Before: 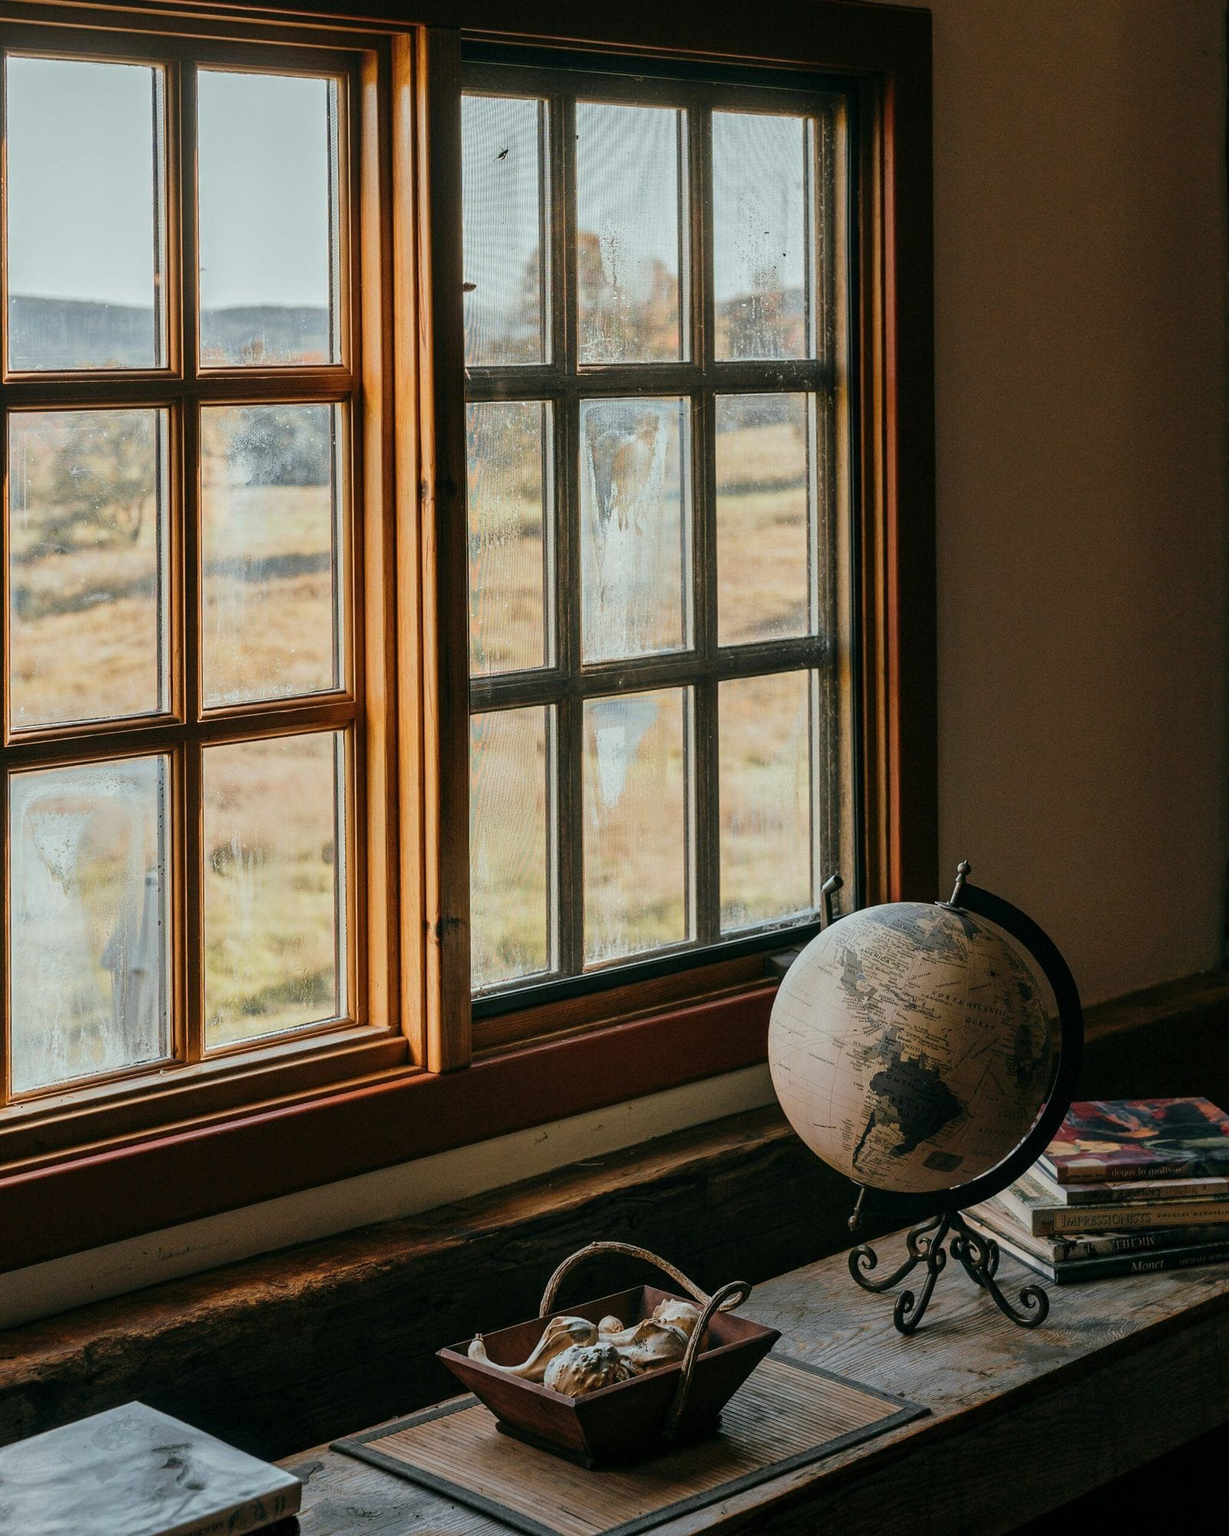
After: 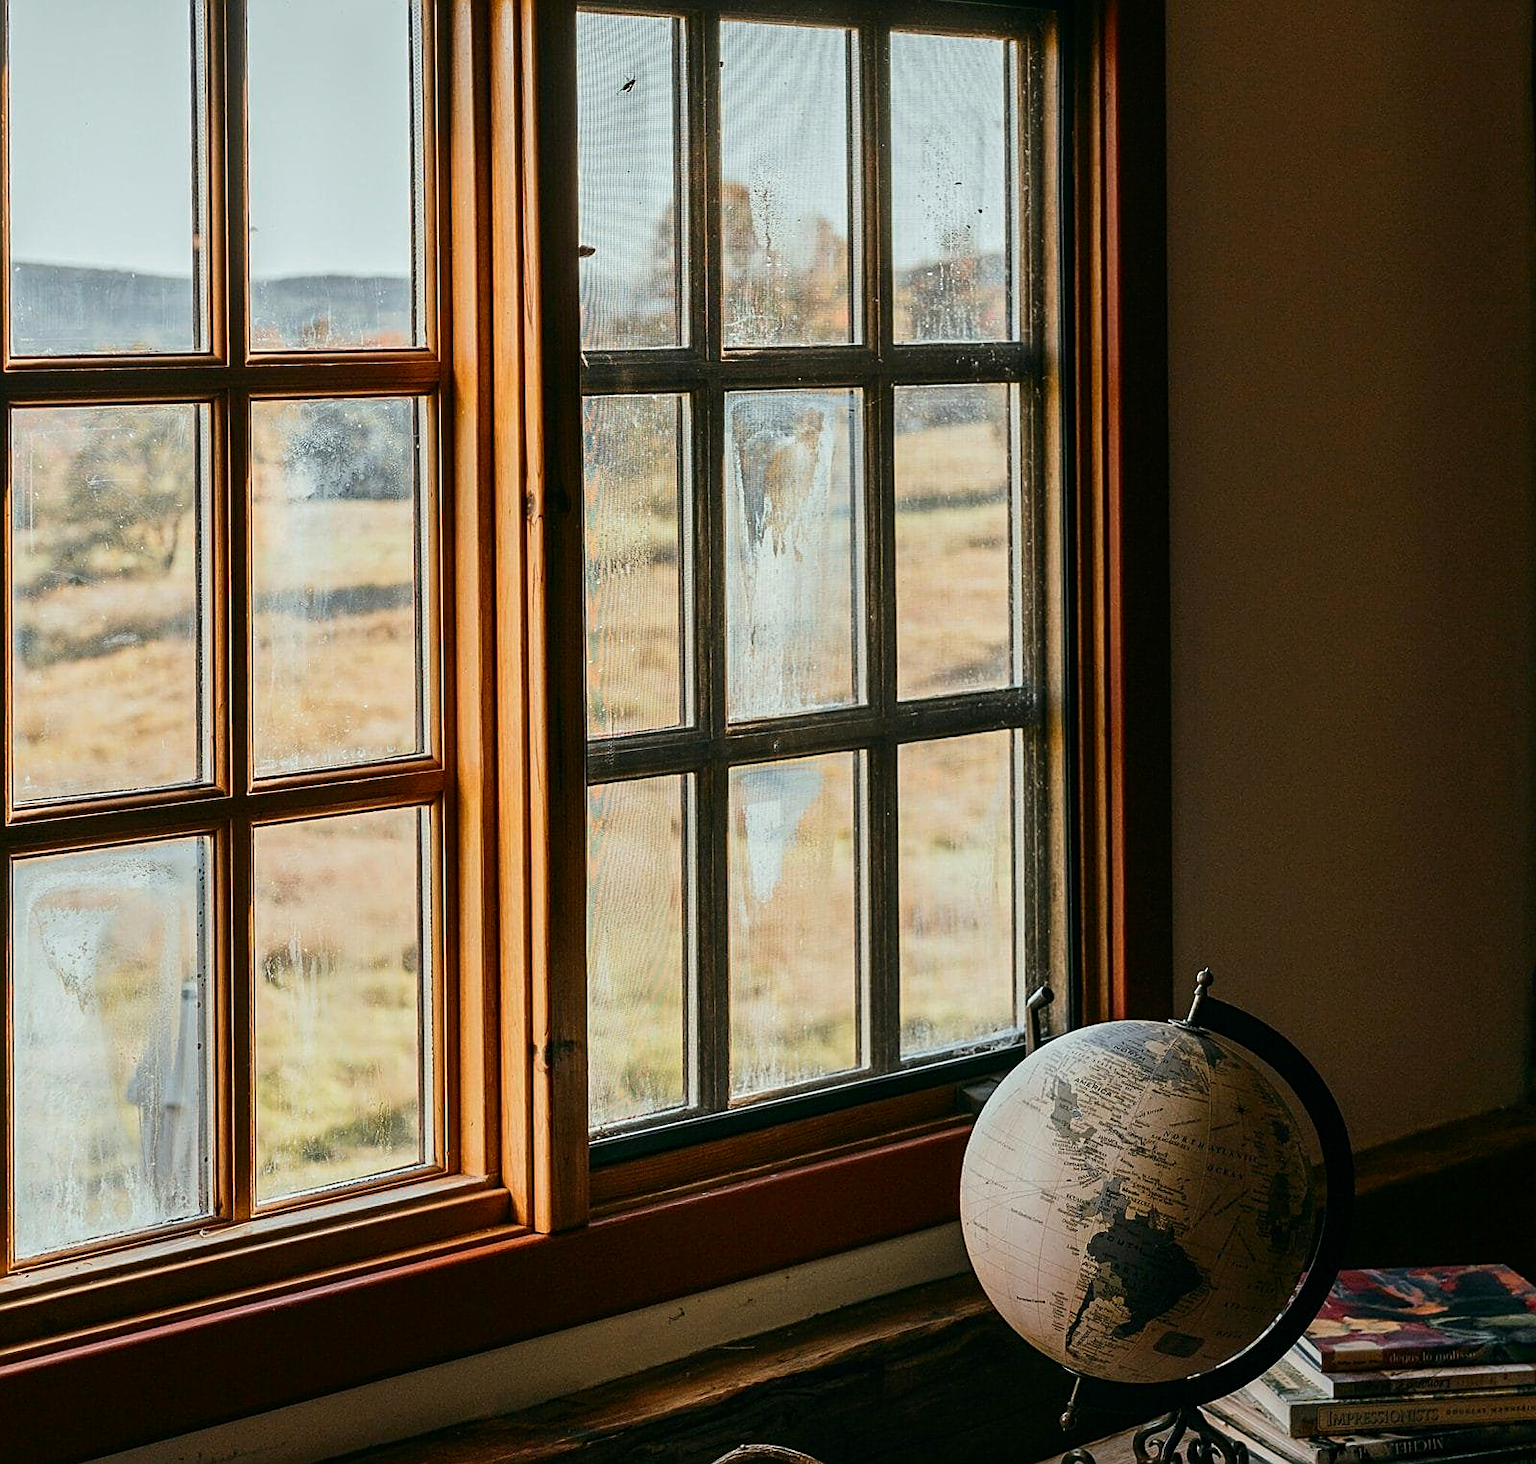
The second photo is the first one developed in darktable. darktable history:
crop: top 5.607%, bottom 18.126%
contrast brightness saturation: contrast 0.154, brightness -0.014, saturation 0.103
sharpen: on, module defaults
